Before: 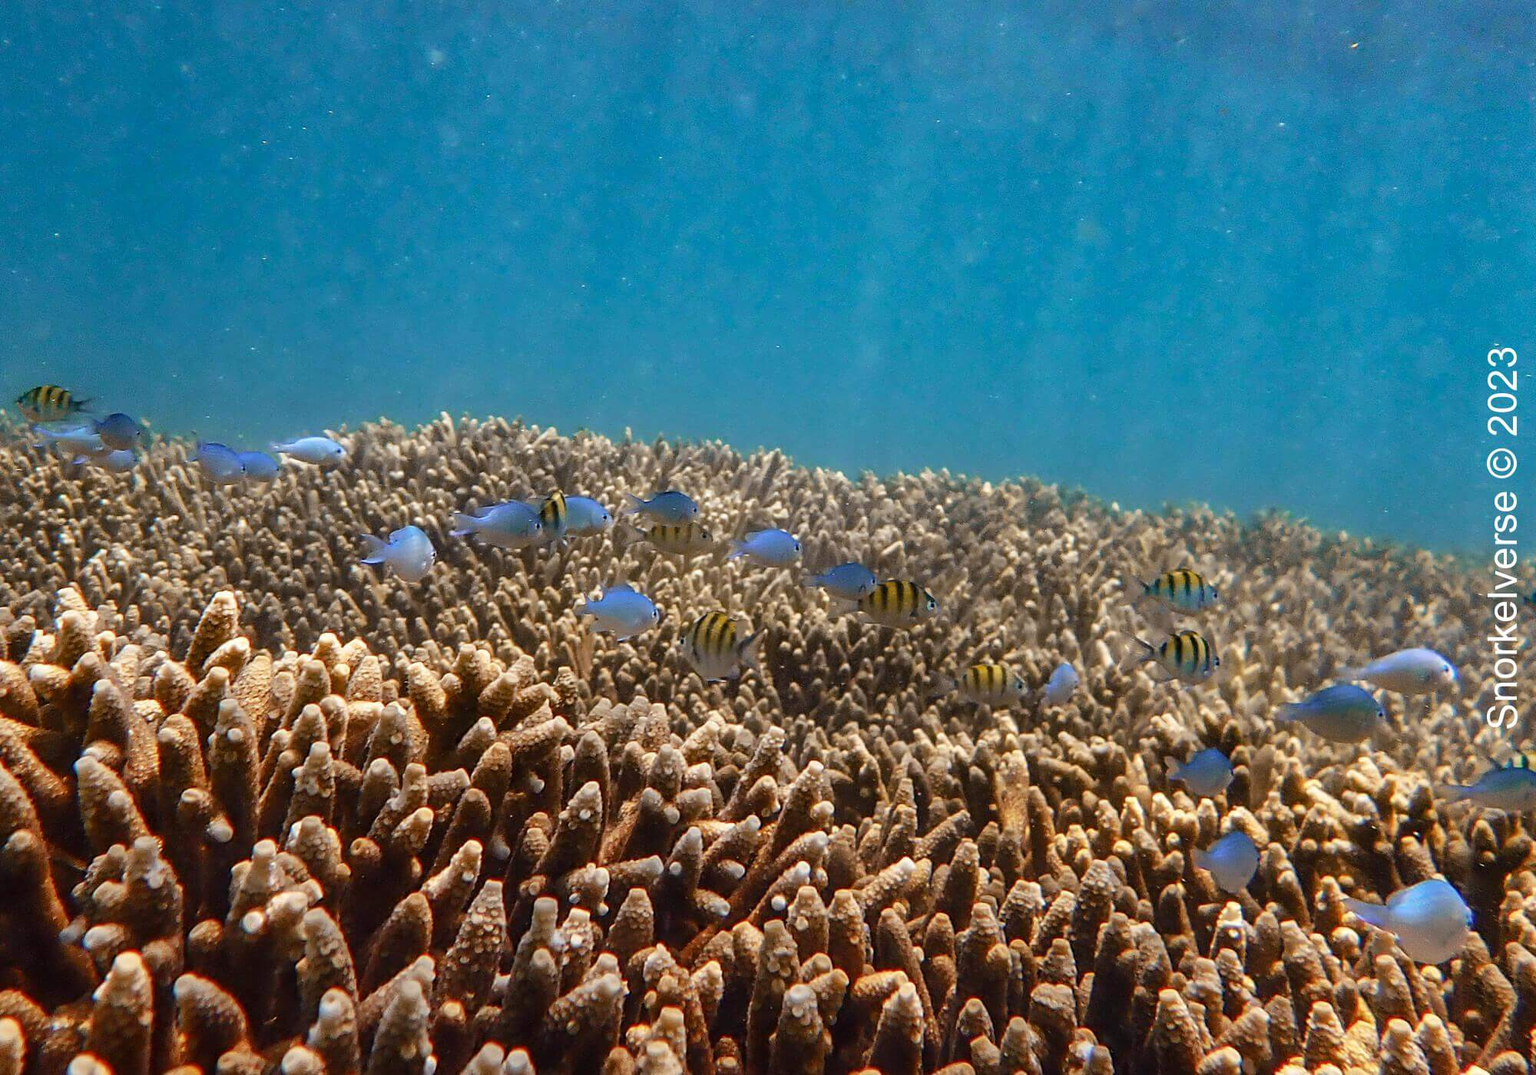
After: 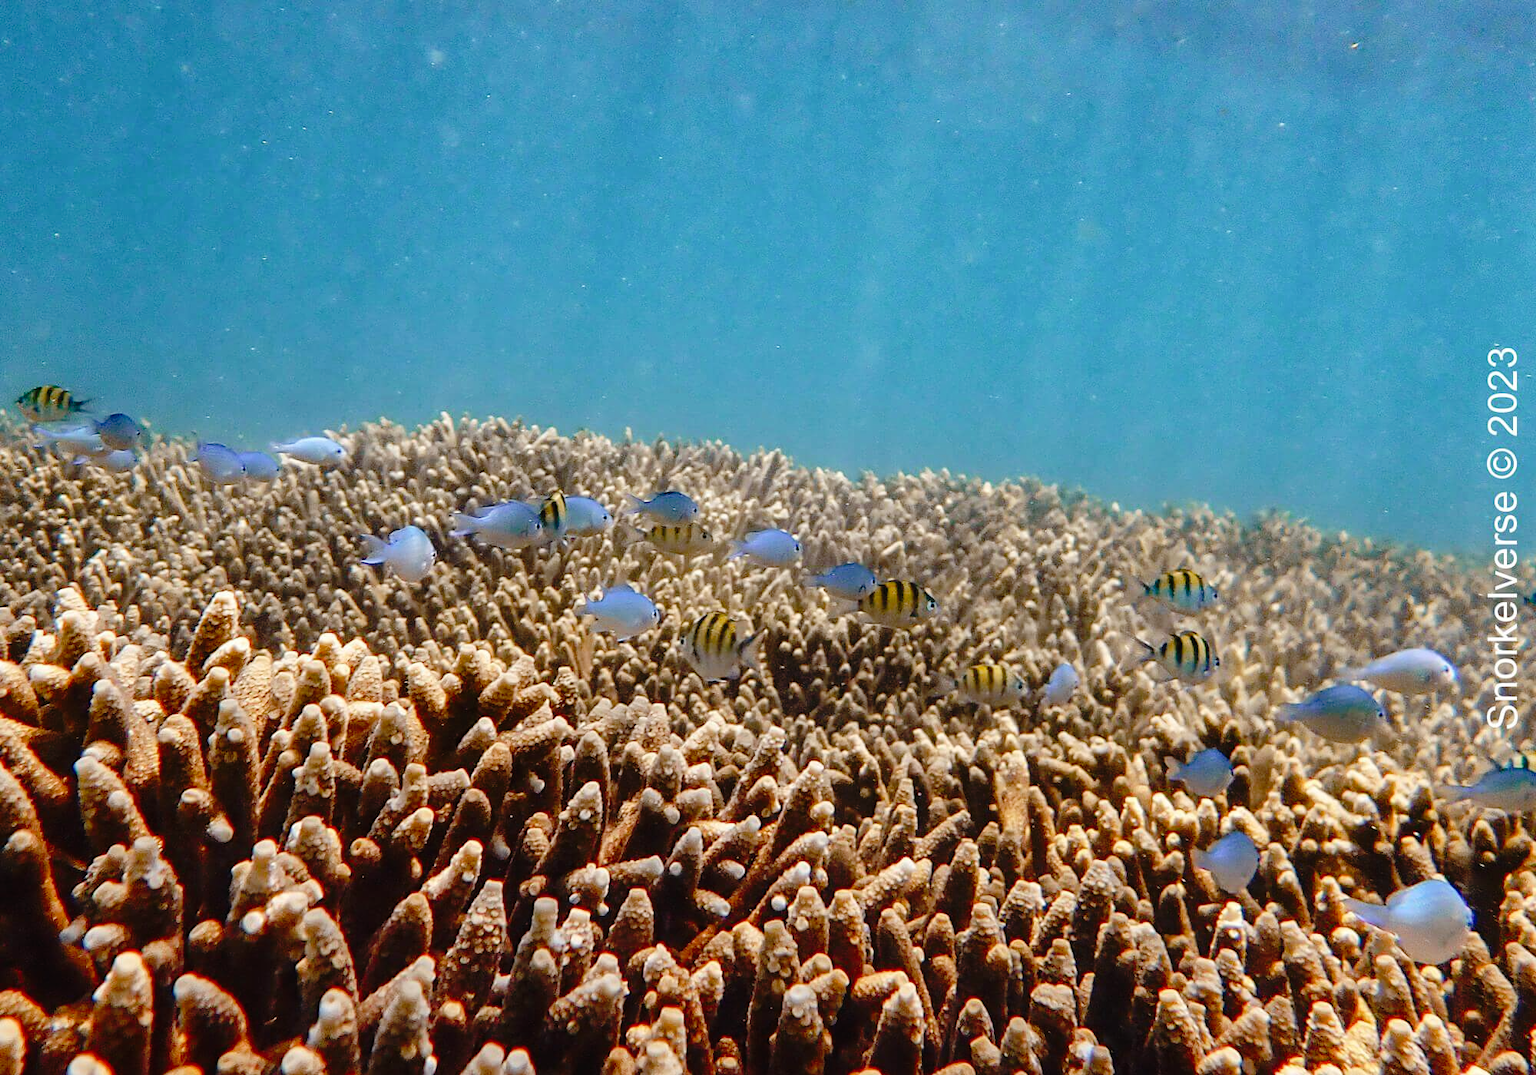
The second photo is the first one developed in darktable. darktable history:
tone curve: curves: ch0 [(0, 0.01) (0.058, 0.039) (0.159, 0.117) (0.282, 0.327) (0.45, 0.534) (0.676, 0.751) (0.89, 0.919) (1, 1)]; ch1 [(0, 0) (0.094, 0.081) (0.285, 0.299) (0.385, 0.403) (0.447, 0.455) (0.495, 0.496) (0.544, 0.552) (0.589, 0.612) (0.722, 0.728) (1, 1)]; ch2 [(0, 0) (0.257, 0.217) (0.43, 0.421) (0.498, 0.507) (0.531, 0.544) (0.56, 0.579) (0.625, 0.642) (1, 1)], preserve colors none
